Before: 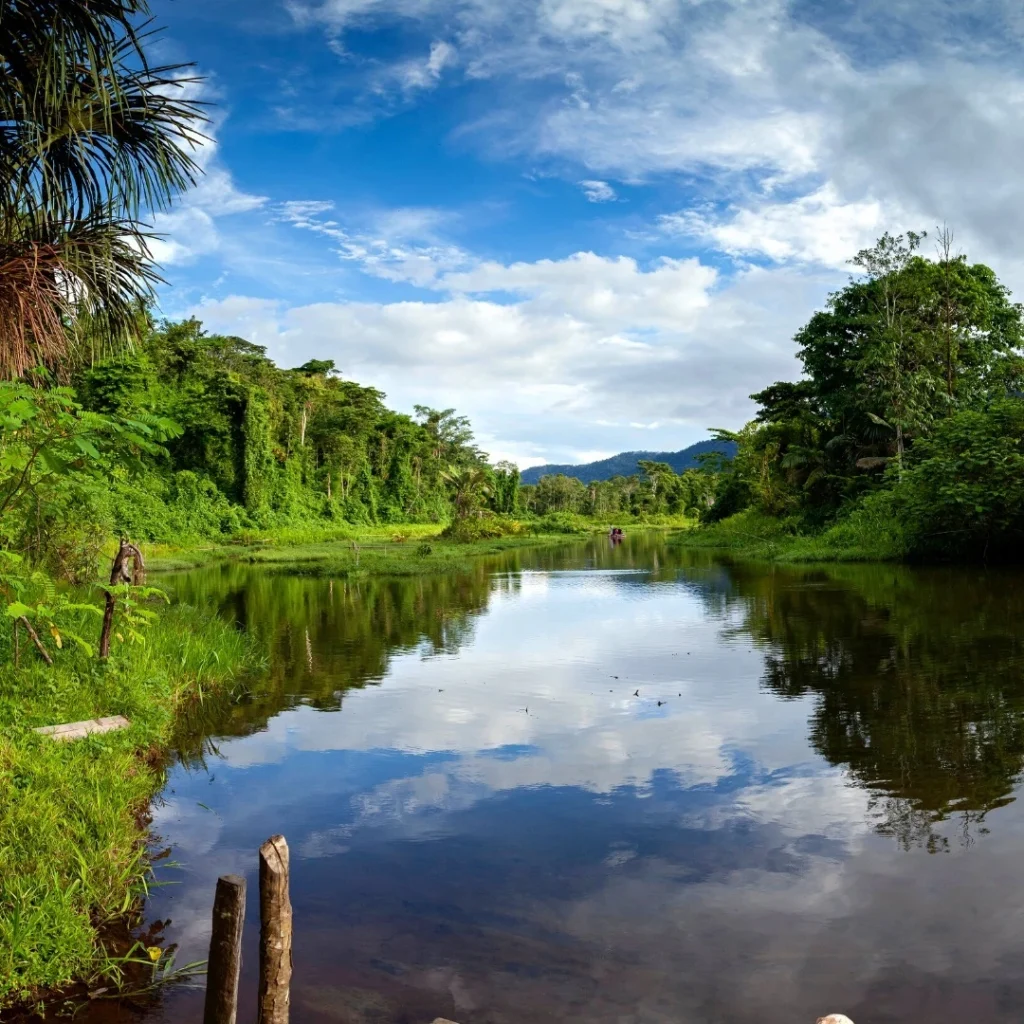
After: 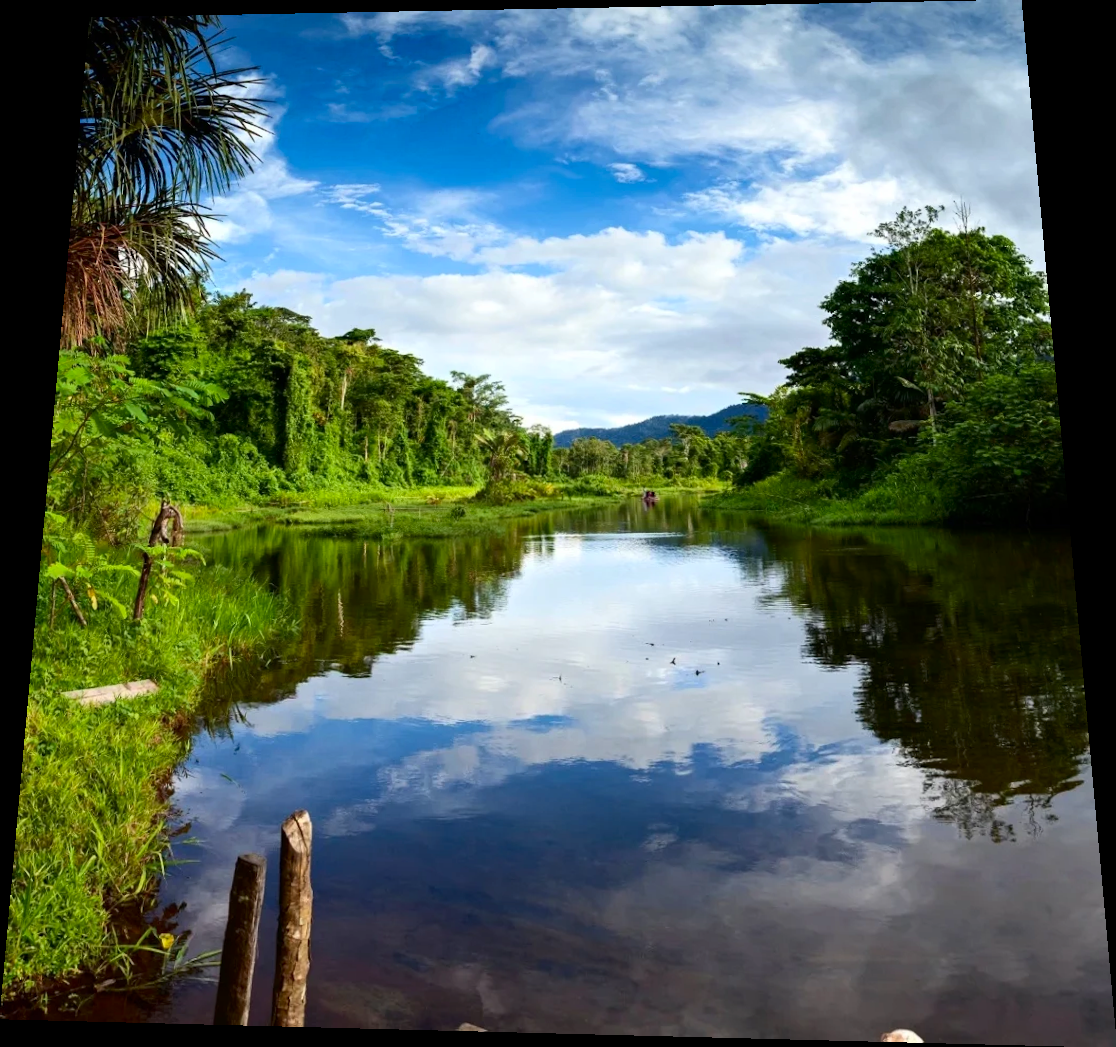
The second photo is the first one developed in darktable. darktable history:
rotate and perspective: rotation 0.128°, lens shift (vertical) -0.181, lens shift (horizontal) -0.044, shear 0.001, automatic cropping off
contrast brightness saturation: contrast 0.15, brightness -0.01, saturation 0.1
